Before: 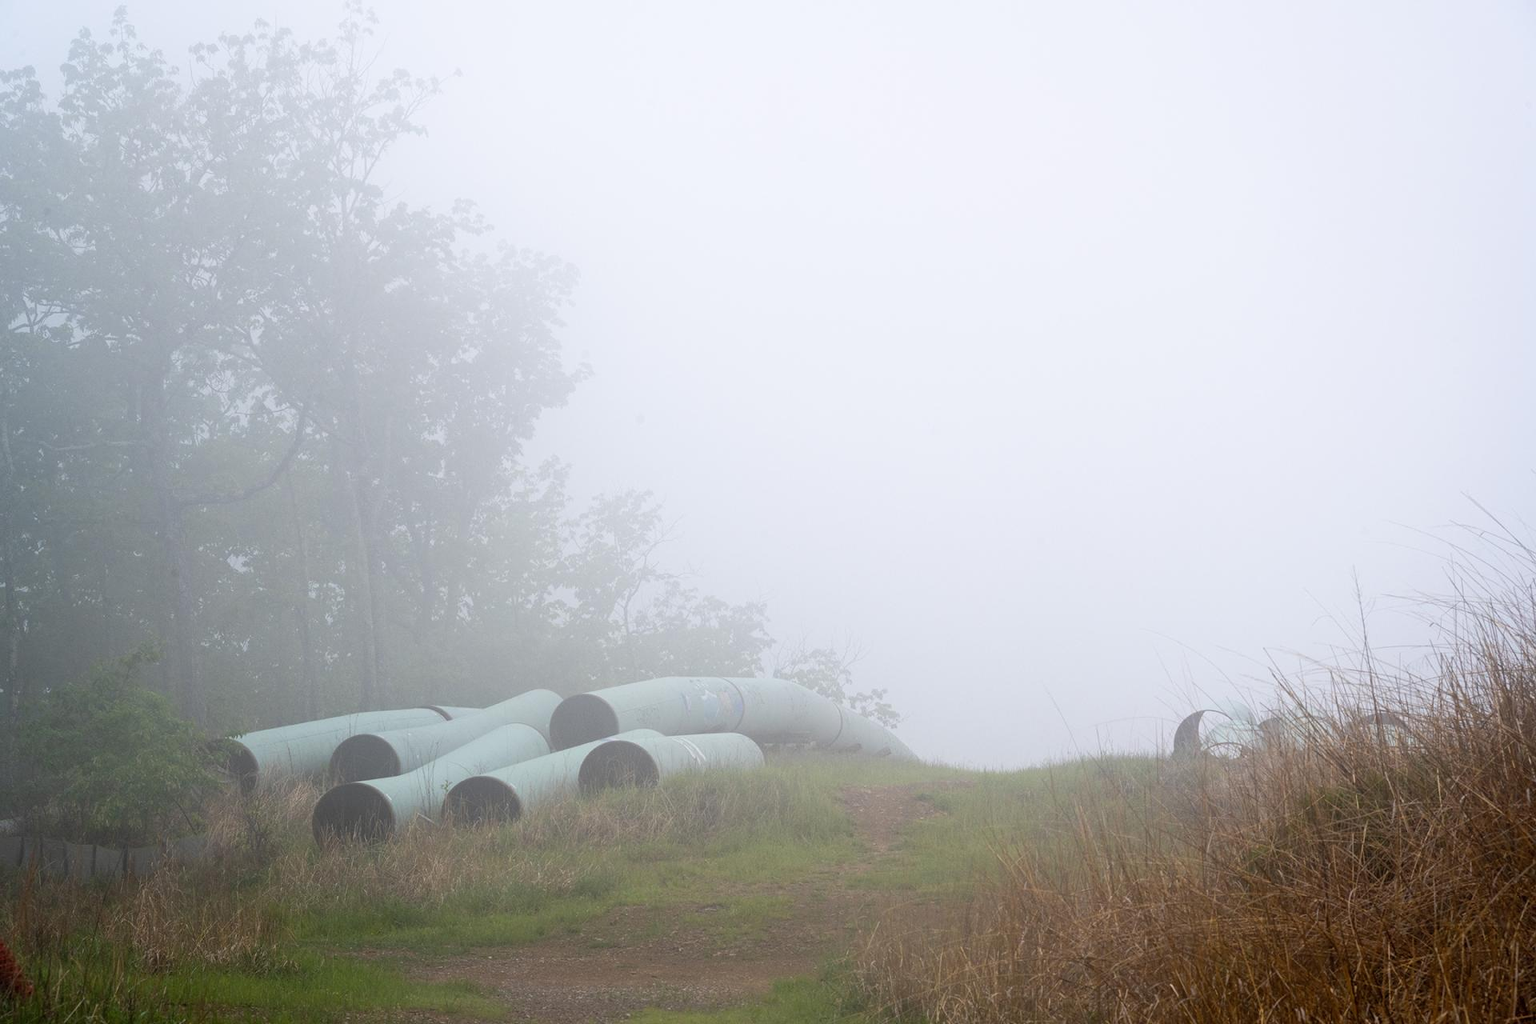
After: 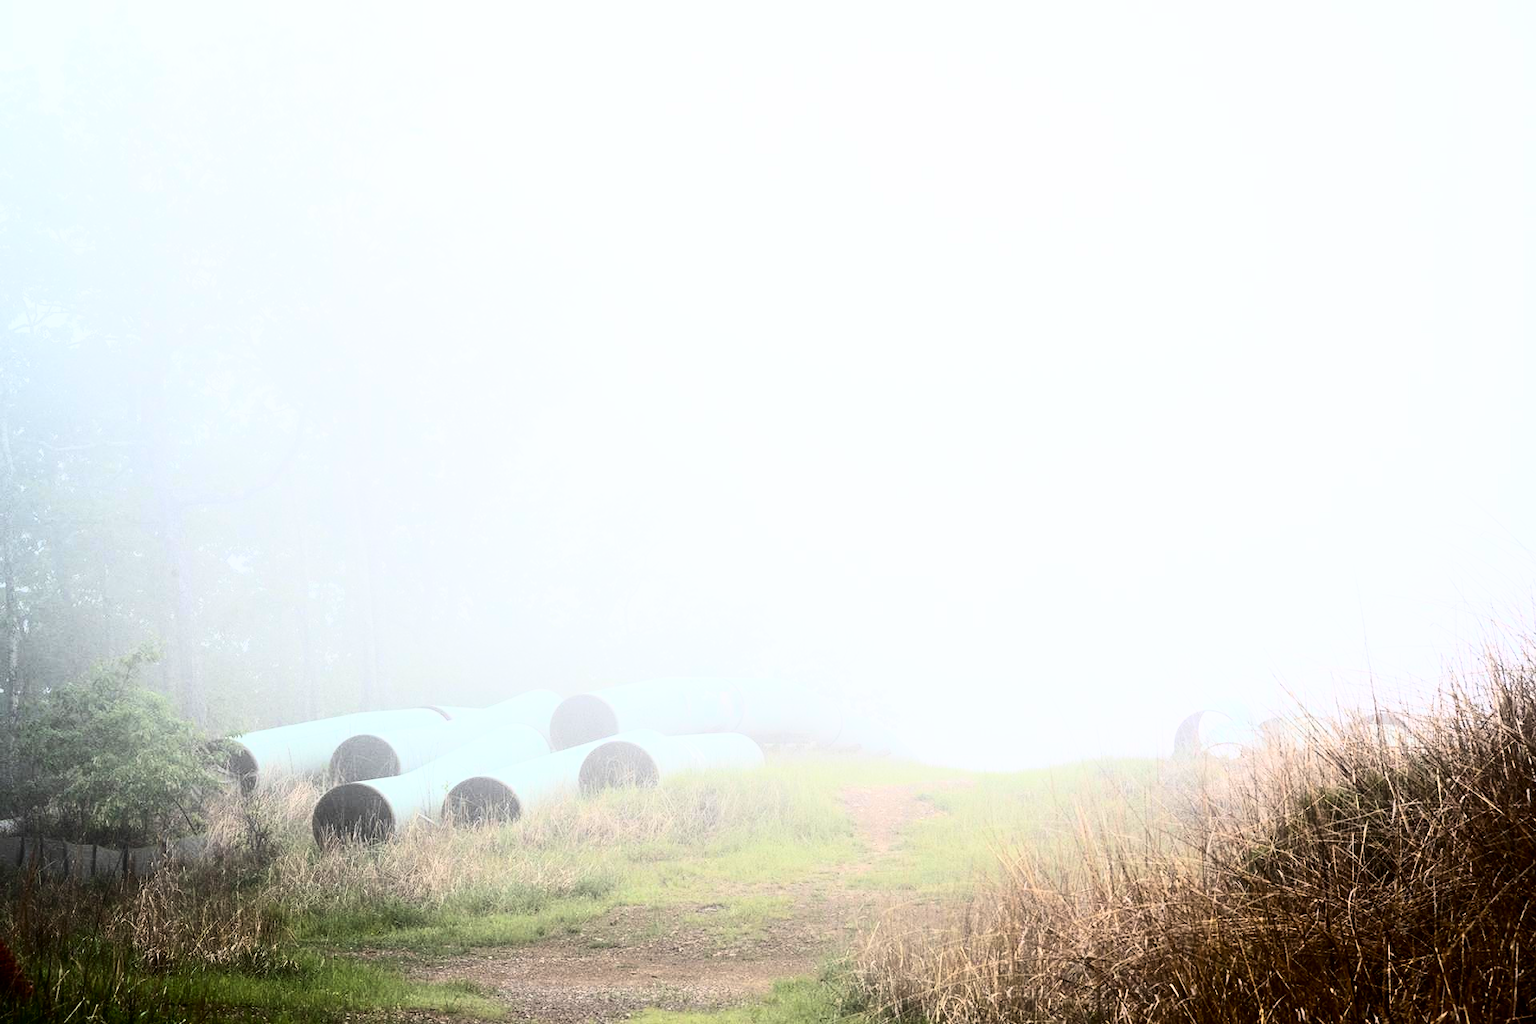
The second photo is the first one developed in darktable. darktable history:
rgb curve: curves: ch0 [(0, 0) (0.21, 0.15) (0.24, 0.21) (0.5, 0.75) (0.75, 0.96) (0.89, 0.99) (1, 1)]; ch1 [(0, 0.02) (0.21, 0.13) (0.25, 0.2) (0.5, 0.67) (0.75, 0.9) (0.89, 0.97) (1, 1)]; ch2 [(0, 0.02) (0.21, 0.13) (0.25, 0.2) (0.5, 0.67) (0.75, 0.9) (0.89, 0.97) (1, 1)], compensate middle gray true
contrast brightness saturation: contrast 0.28
